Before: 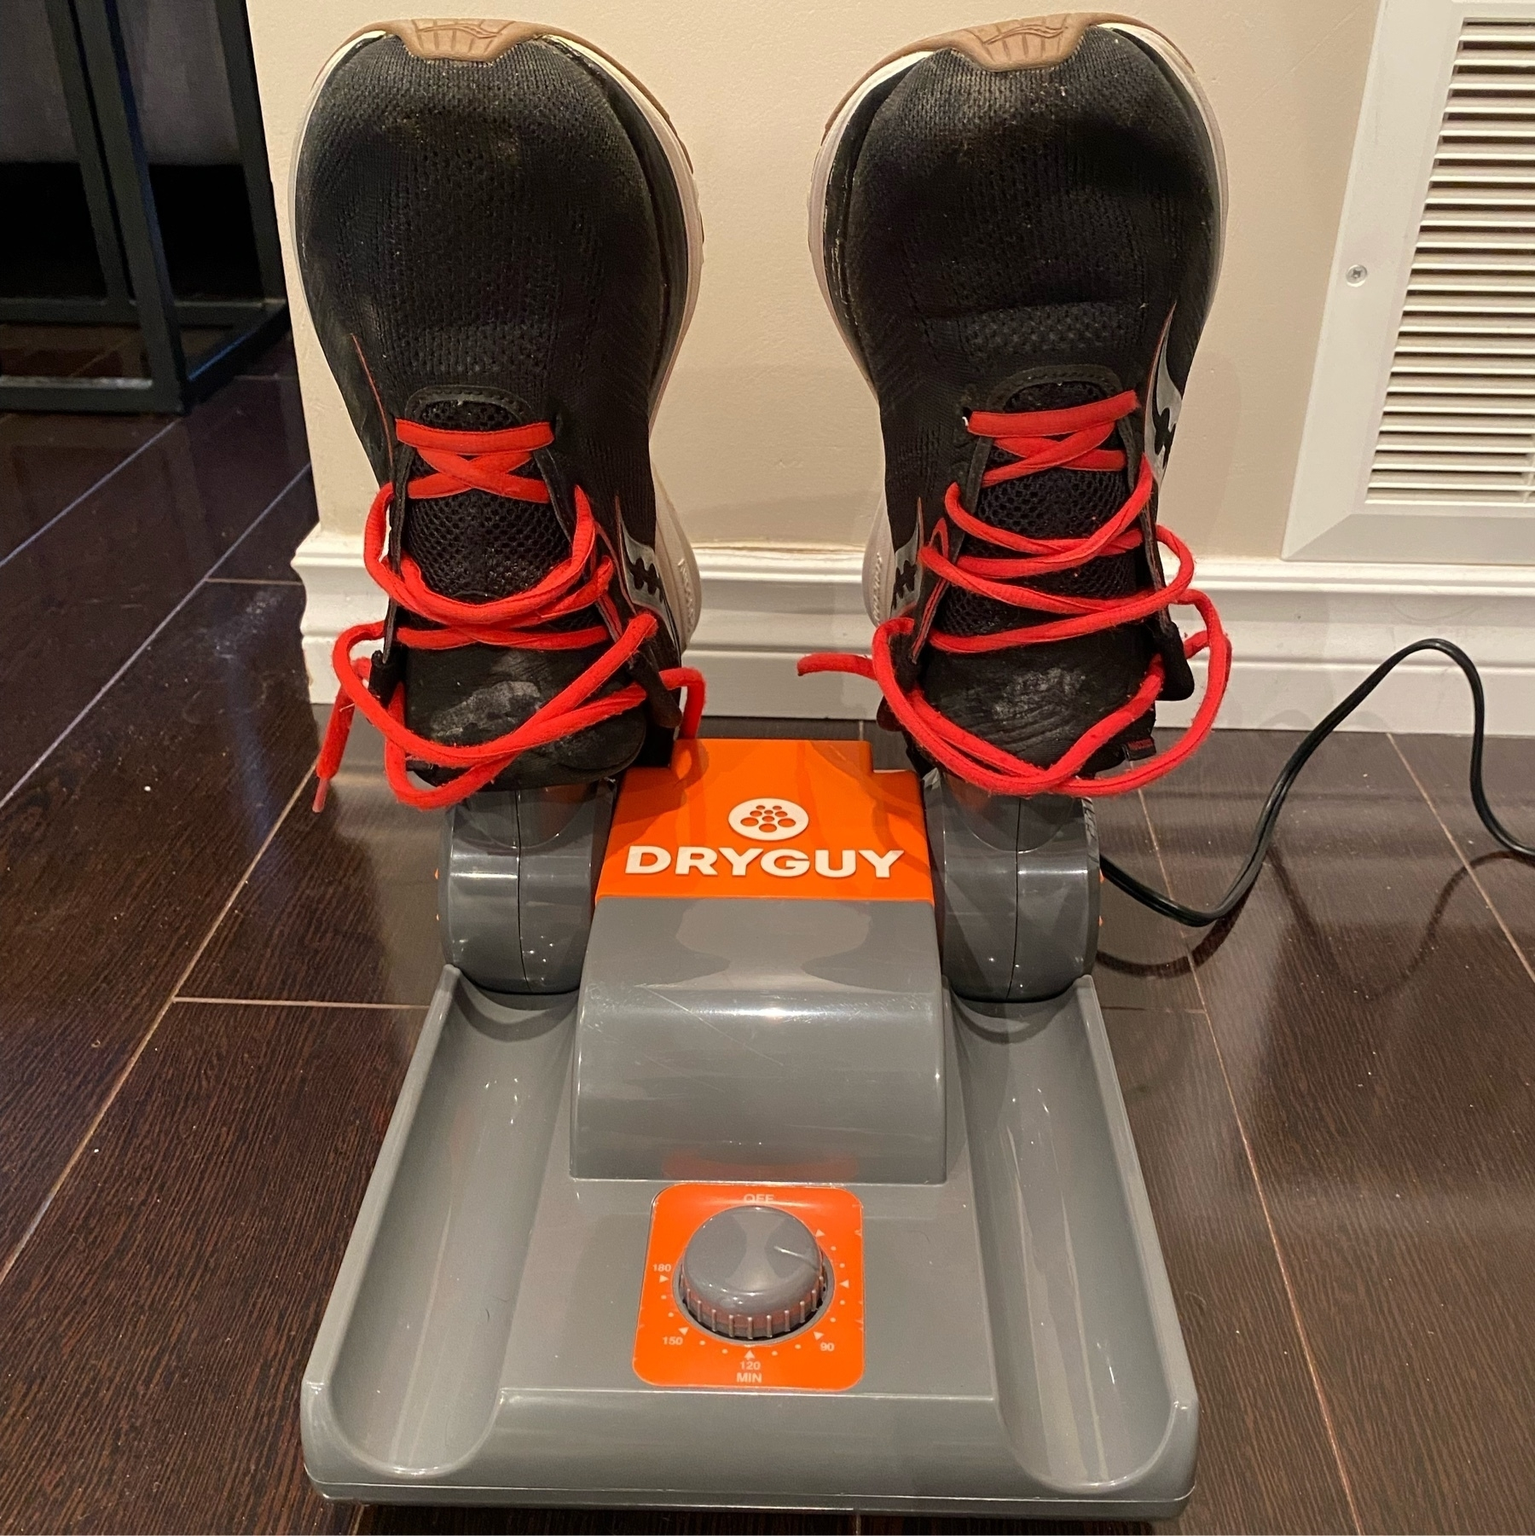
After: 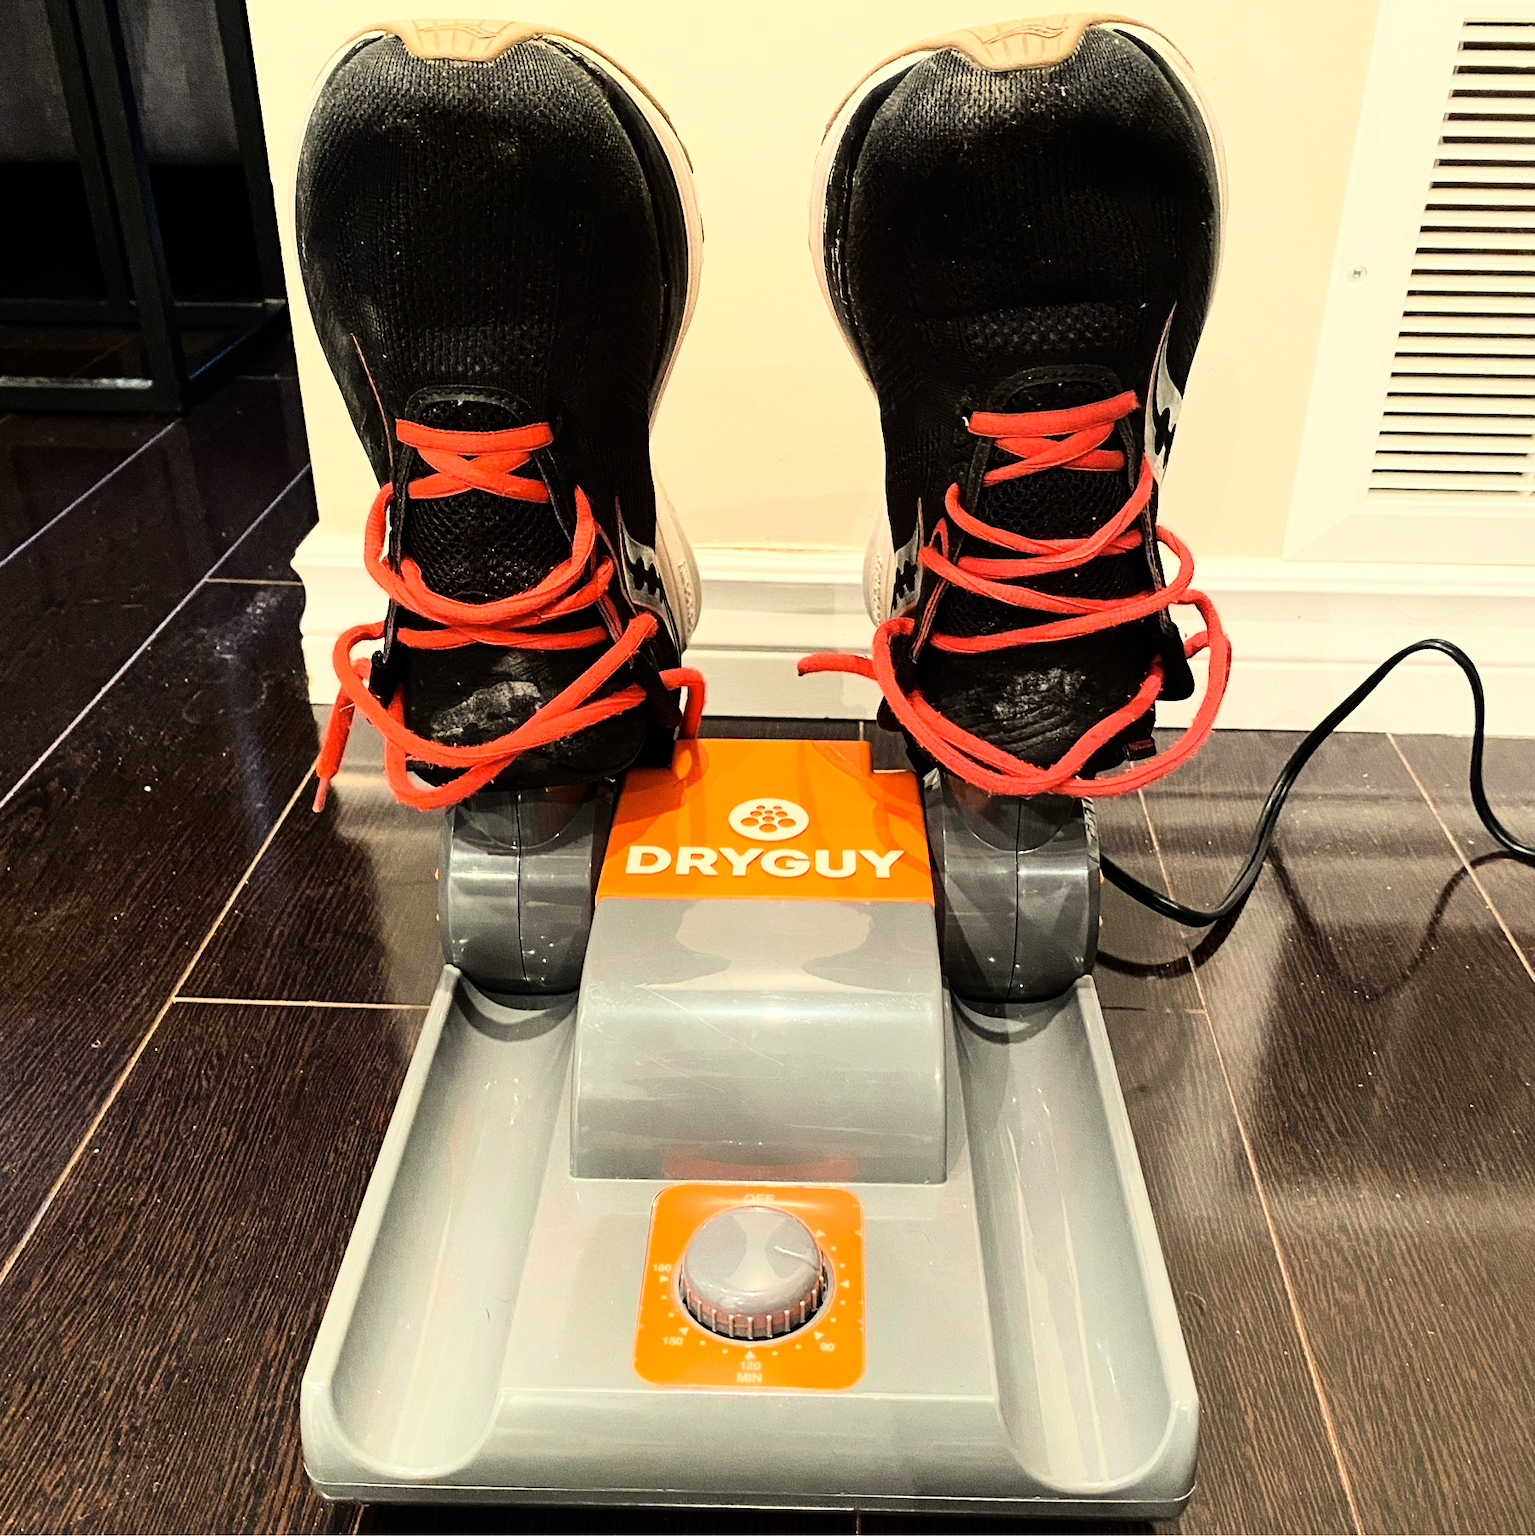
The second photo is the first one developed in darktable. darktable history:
color correction: highlights a* -4.73, highlights b* 5.06, saturation 0.97
rgb curve: curves: ch0 [(0, 0) (0.21, 0.15) (0.24, 0.21) (0.5, 0.75) (0.75, 0.96) (0.89, 0.99) (1, 1)]; ch1 [(0, 0.02) (0.21, 0.13) (0.25, 0.2) (0.5, 0.67) (0.75, 0.9) (0.89, 0.97) (1, 1)]; ch2 [(0, 0.02) (0.21, 0.13) (0.25, 0.2) (0.5, 0.67) (0.75, 0.9) (0.89, 0.97) (1, 1)], compensate middle gray true
